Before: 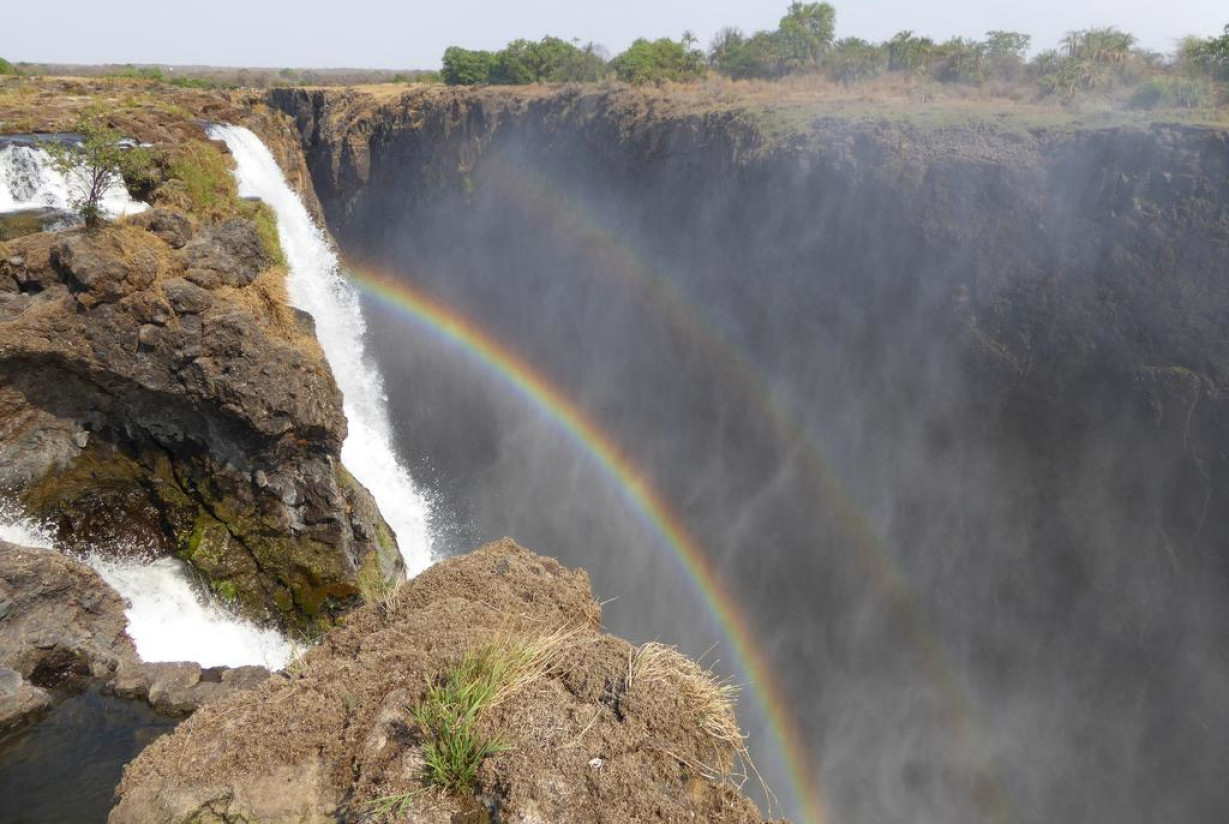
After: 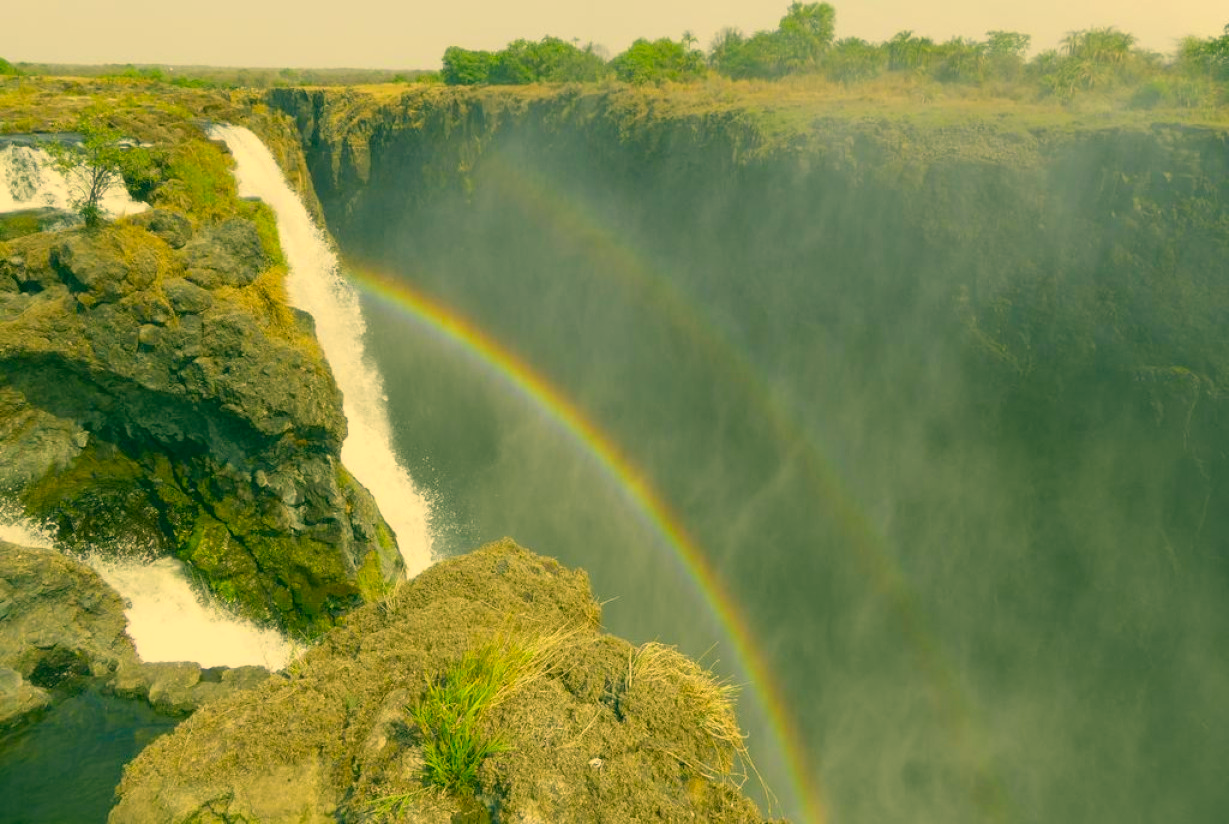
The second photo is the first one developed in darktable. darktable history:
color correction: highlights a* 5.62, highlights b* 33.57, shadows a* -25.86, shadows b* 4.02
exposure: black level correction 0.002, compensate highlight preservation false
contrast brightness saturation: contrast -0.15, brightness 0.05, saturation -0.12
color zones: curves: ch0 [(0, 0.613) (0.01, 0.613) (0.245, 0.448) (0.498, 0.529) (0.642, 0.665) (0.879, 0.777) (0.99, 0.613)]; ch1 [(0, 0) (0.143, 0) (0.286, 0) (0.429, 0) (0.571, 0) (0.714, 0) (0.857, 0)], mix -138.01%
